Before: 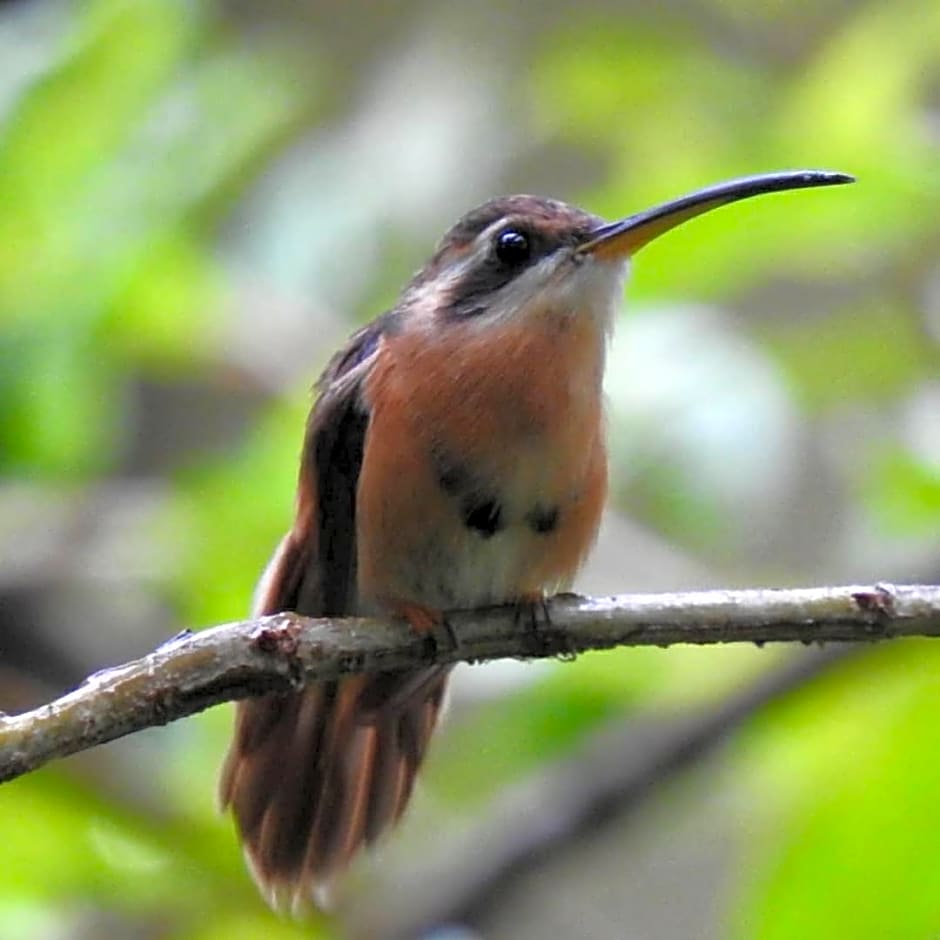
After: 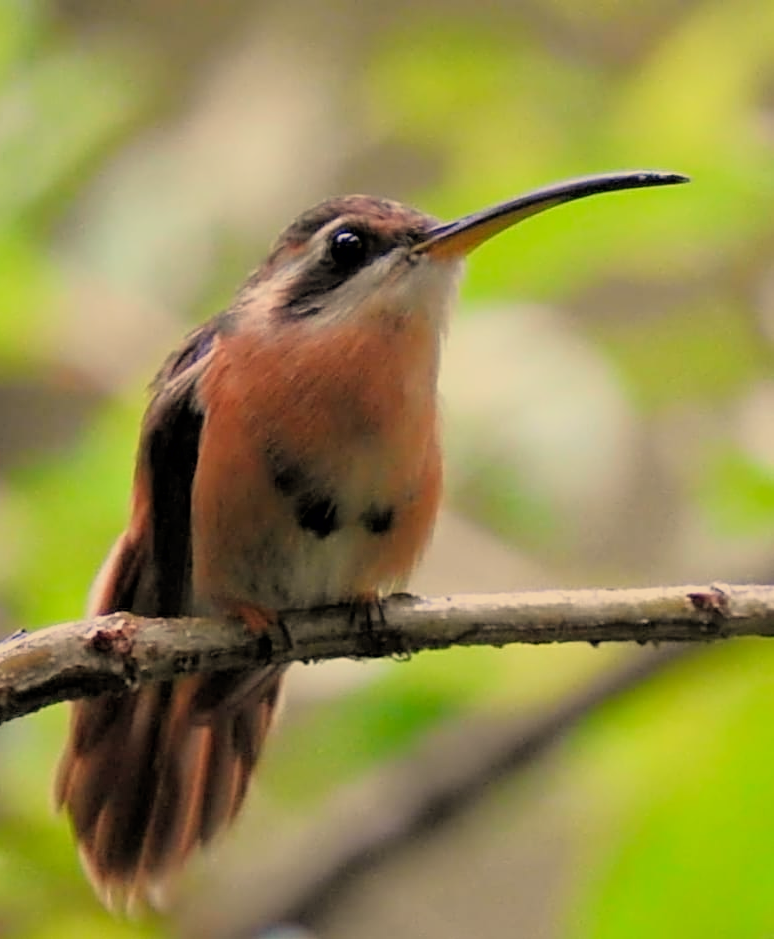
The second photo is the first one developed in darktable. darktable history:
filmic rgb: black relative exposure -7.65 EV, white relative exposure 4.56 EV, hardness 3.61, color science v6 (2022)
crop: left 17.582%, bottom 0.031%
white balance: red 1.138, green 0.996, blue 0.812
